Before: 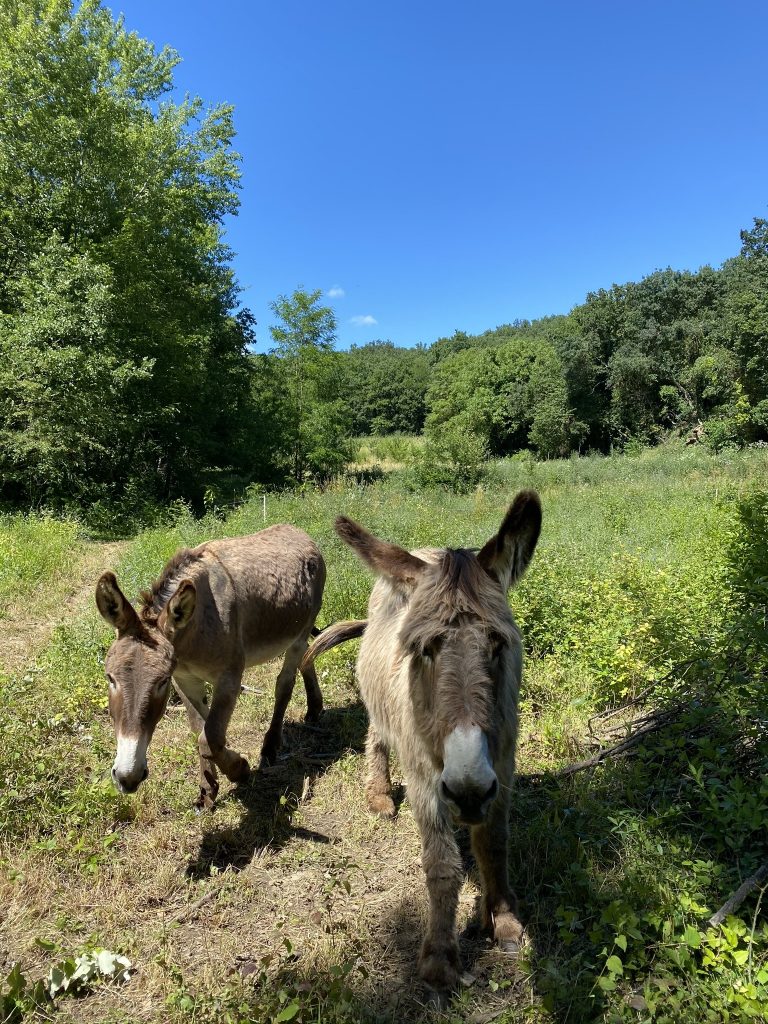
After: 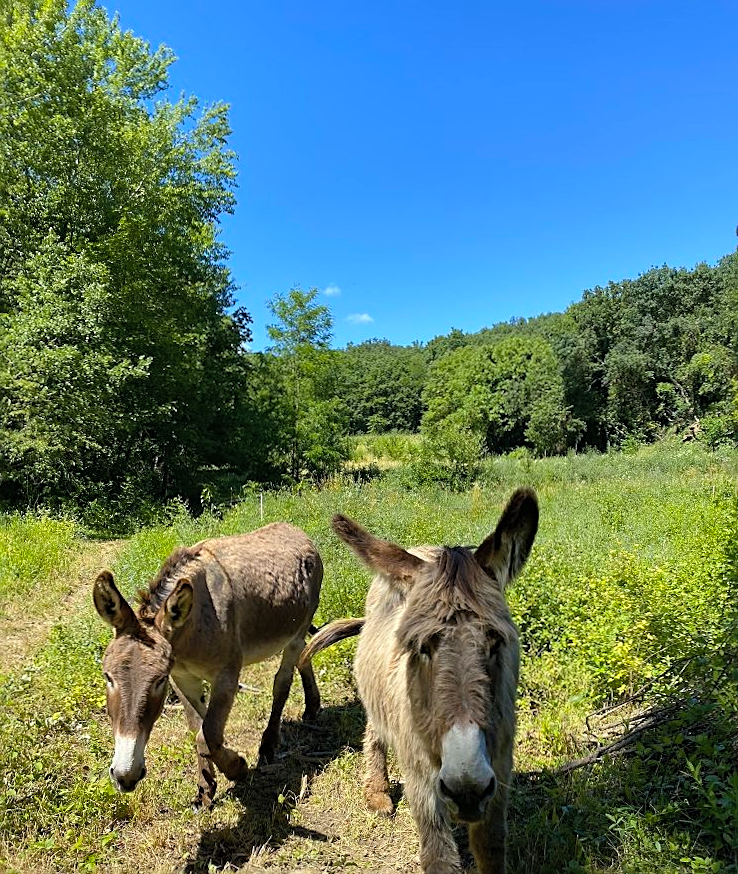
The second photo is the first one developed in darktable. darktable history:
crop and rotate: angle 0.2°, left 0.275%, right 3.127%, bottom 14.18%
sharpen: on, module defaults
contrast brightness saturation: contrast 0.05, brightness 0.06, saturation 0.01
color balance rgb: perceptual saturation grading › global saturation 20%, global vibrance 20%
